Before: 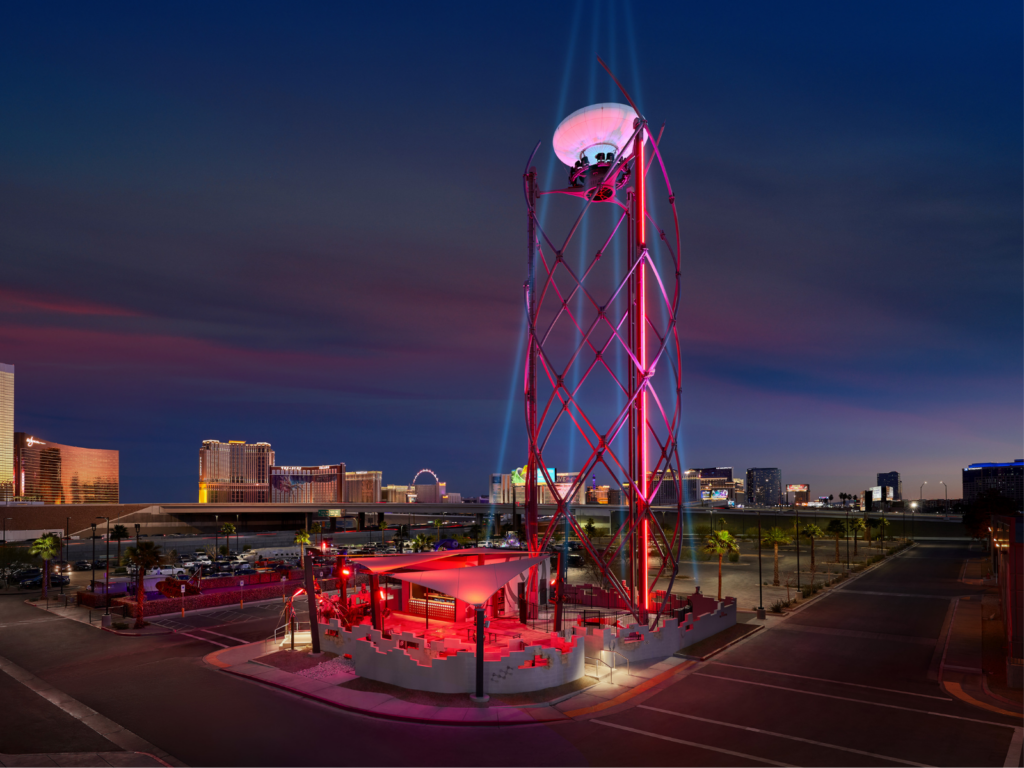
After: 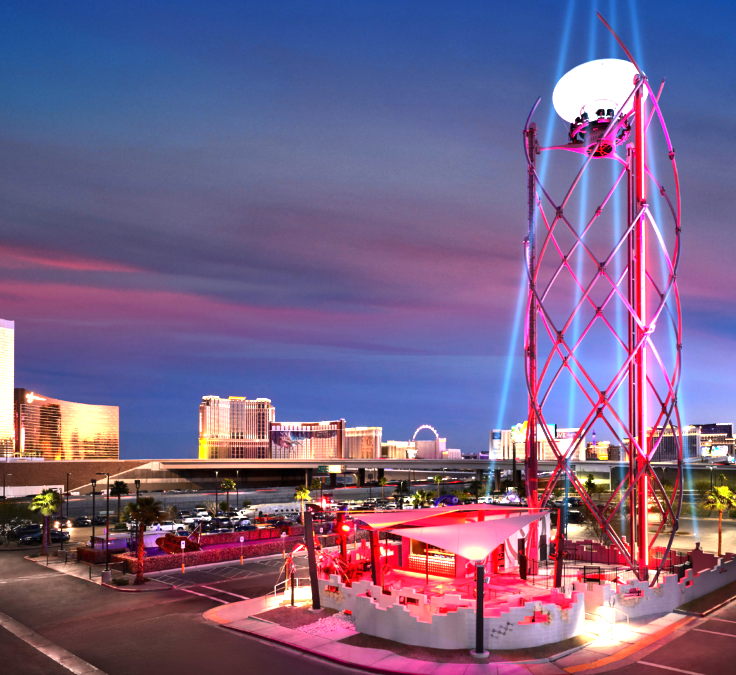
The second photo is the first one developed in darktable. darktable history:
crop: top 5.803%, right 27.864%, bottom 5.804%
exposure: black level correction 0, exposure 1.75 EV, compensate exposure bias true, compensate highlight preservation false
tone equalizer: -8 EV -0.75 EV, -7 EV -0.7 EV, -6 EV -0.6 EV, -5 EV -0.4 EV, -3 EV 0.4 EV, -2 EV 0.6 EV, -1 EV 0.7 EV, +0 EV 0.75 EV, edges refinement/feathering 500, mask exposure compensation -1.57 EV, preserve details no
